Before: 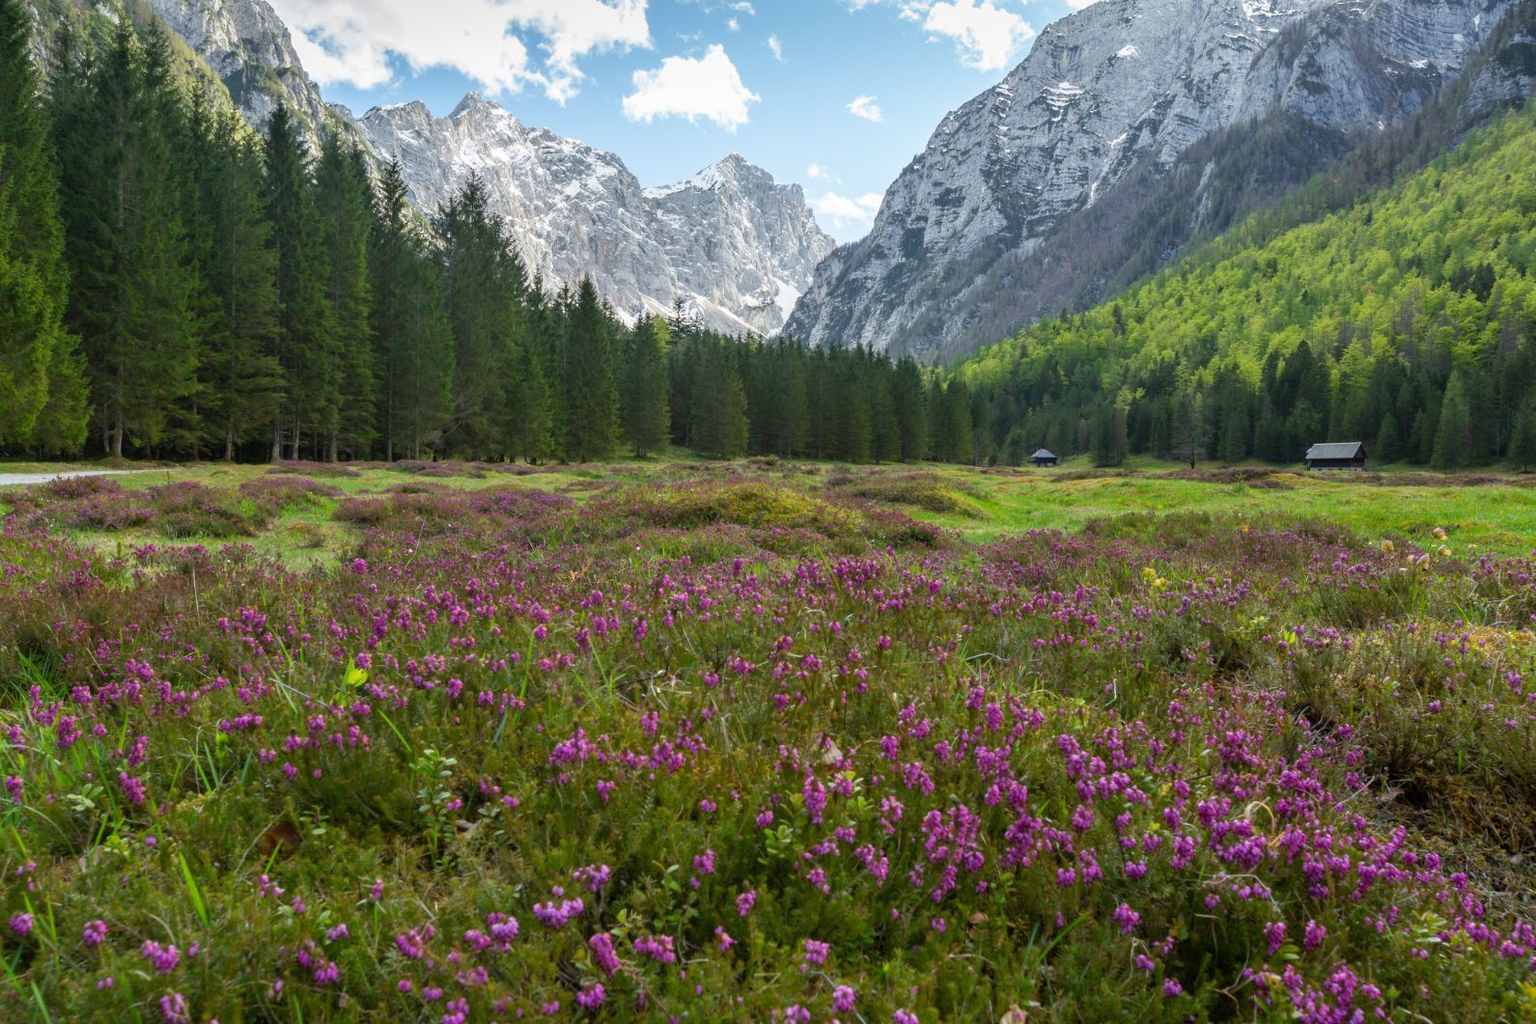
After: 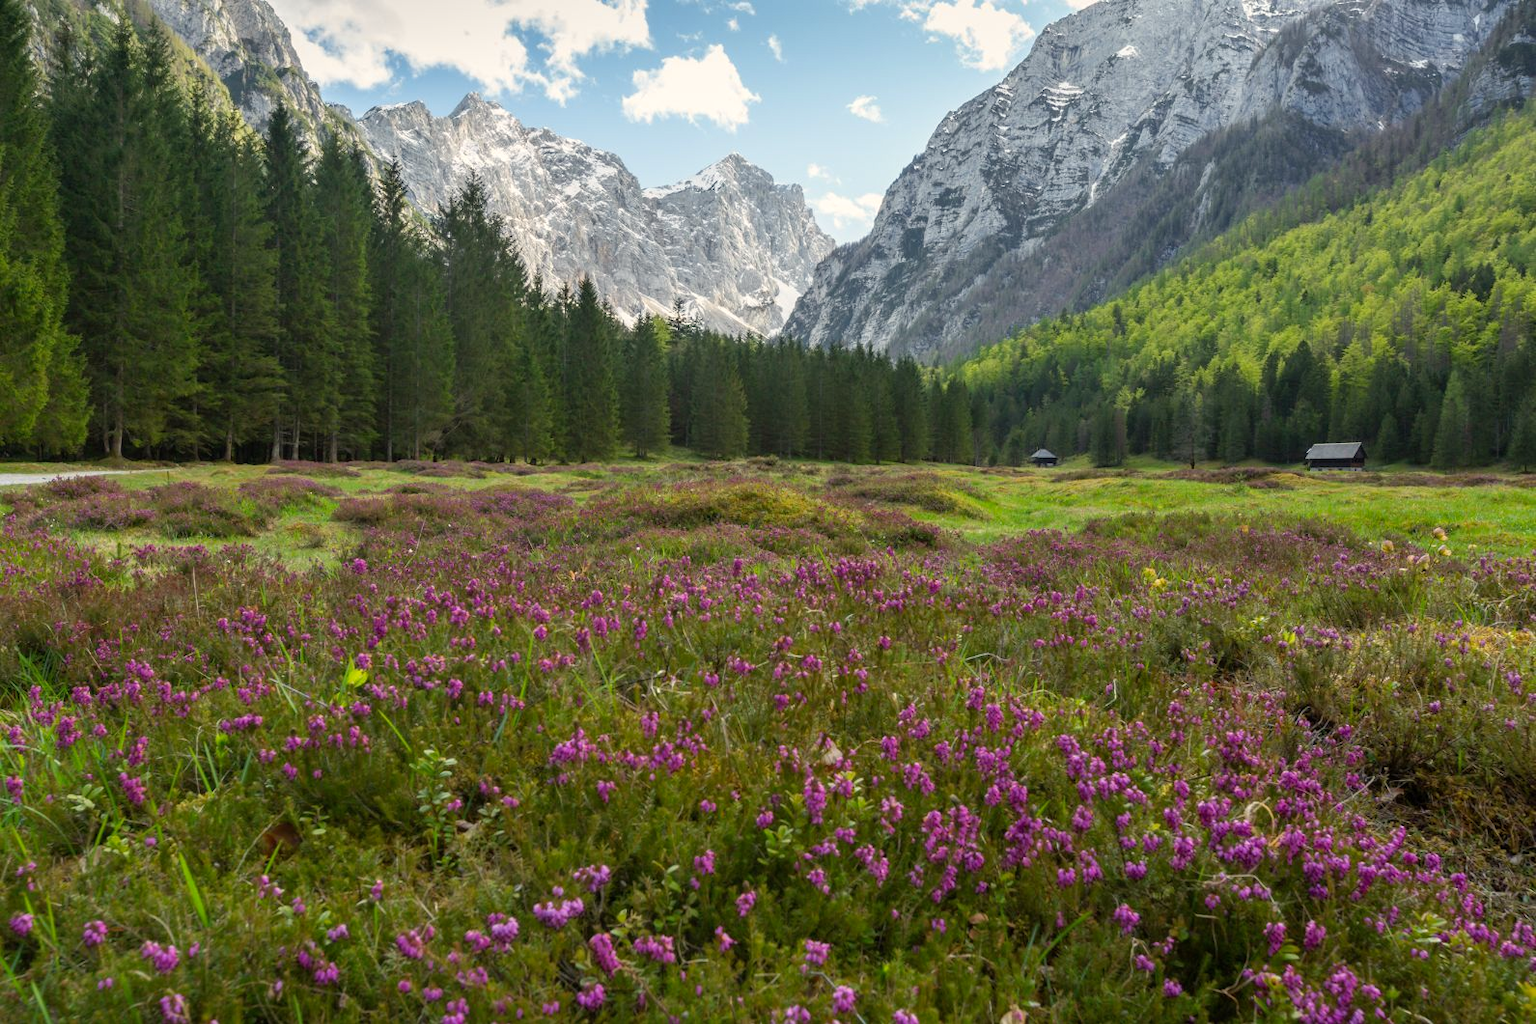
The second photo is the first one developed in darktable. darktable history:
color calibration: x 0.334, y 0.348, temperature 5399.48 K
